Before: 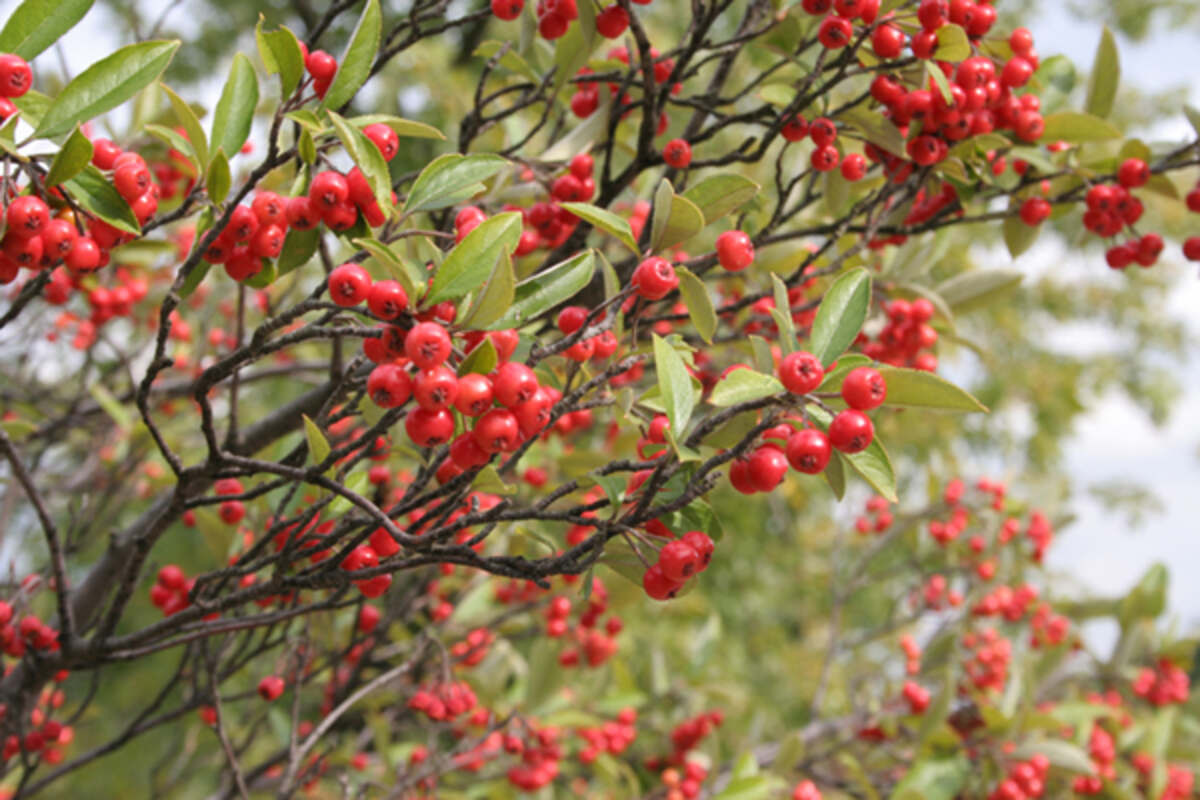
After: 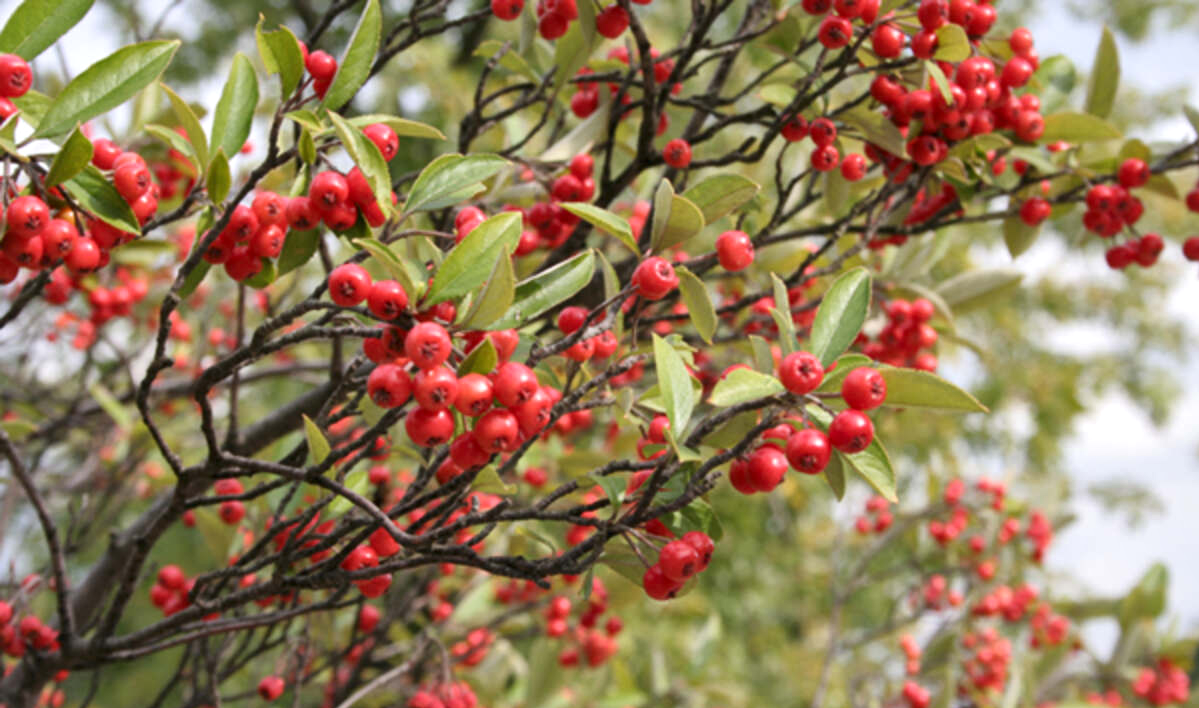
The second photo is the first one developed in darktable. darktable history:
crop and rotate: top 0%, bottom 11.391%
local contrast: mode bilateral grid, contrast 19, coarseness 50, detail 132%, midtone range 0.2
